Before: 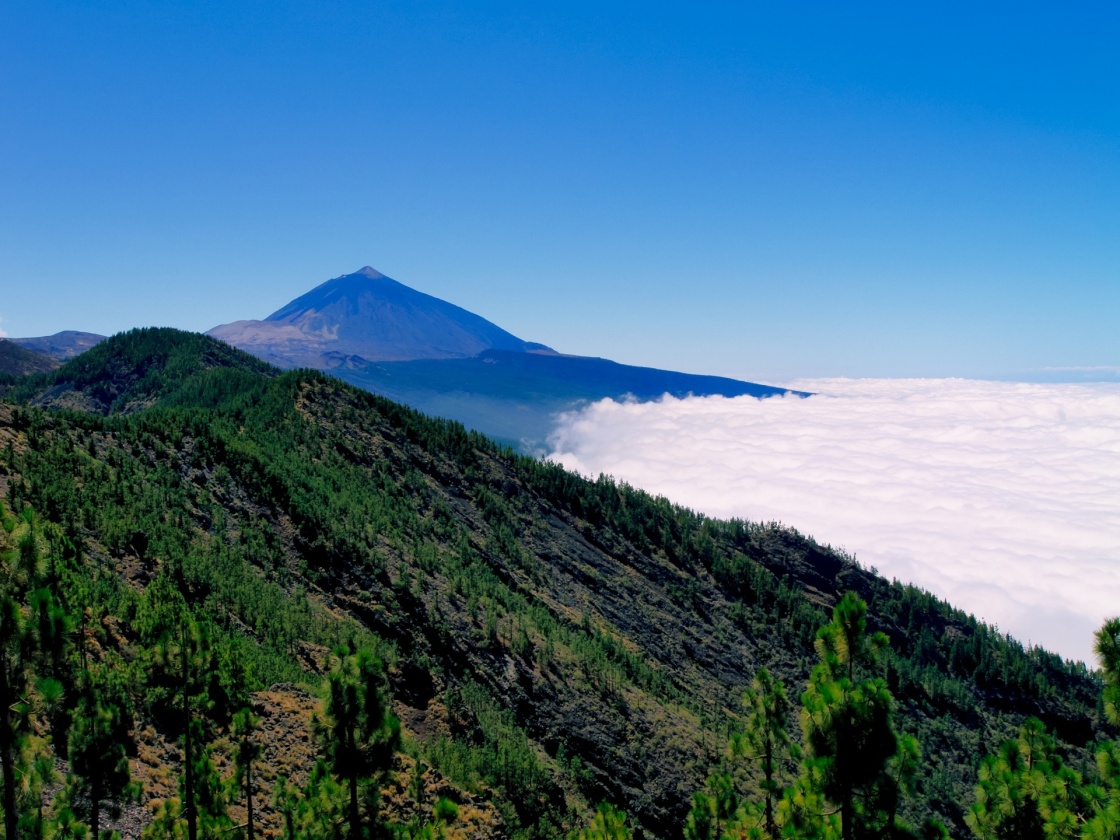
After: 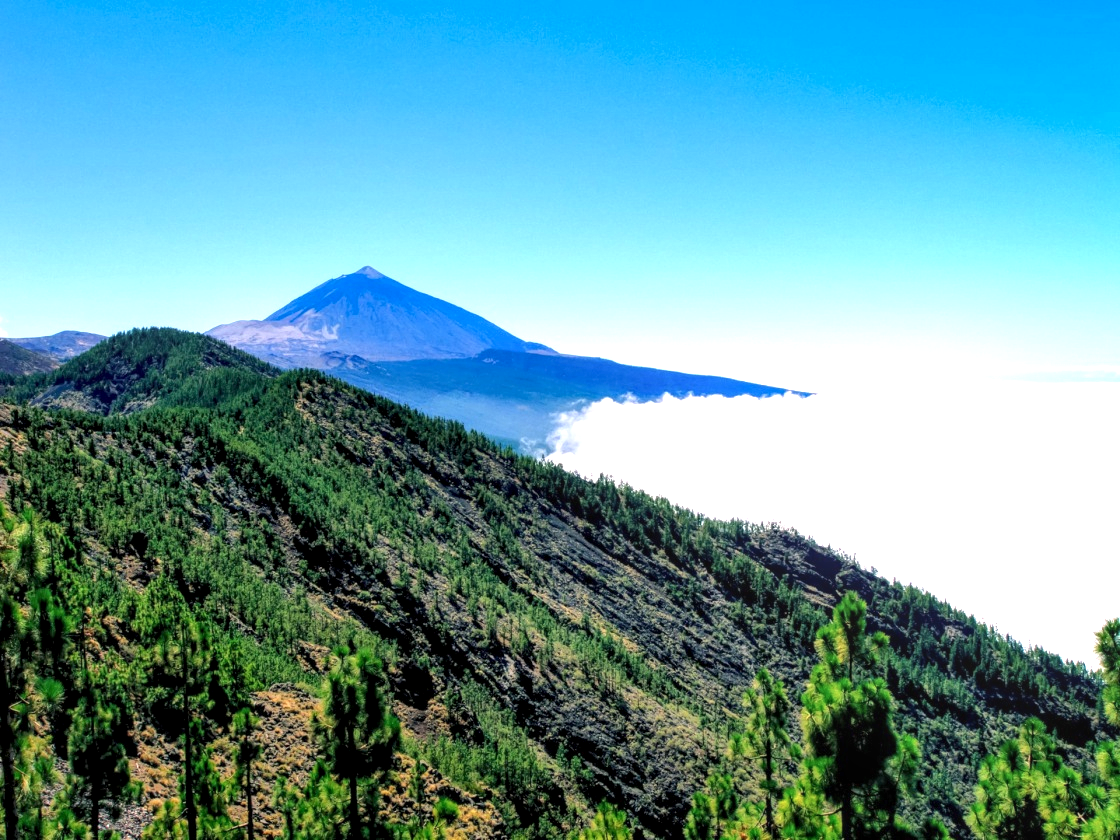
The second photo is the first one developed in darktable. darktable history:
white balance: red 1.009, blue 0.985
local contrast: highlights 61%, detail 143%, midtone range 0.428
exposure: black level correction 0, exposure 1.173 EV, compensate exposure bias true, compensate highlight preservation false
